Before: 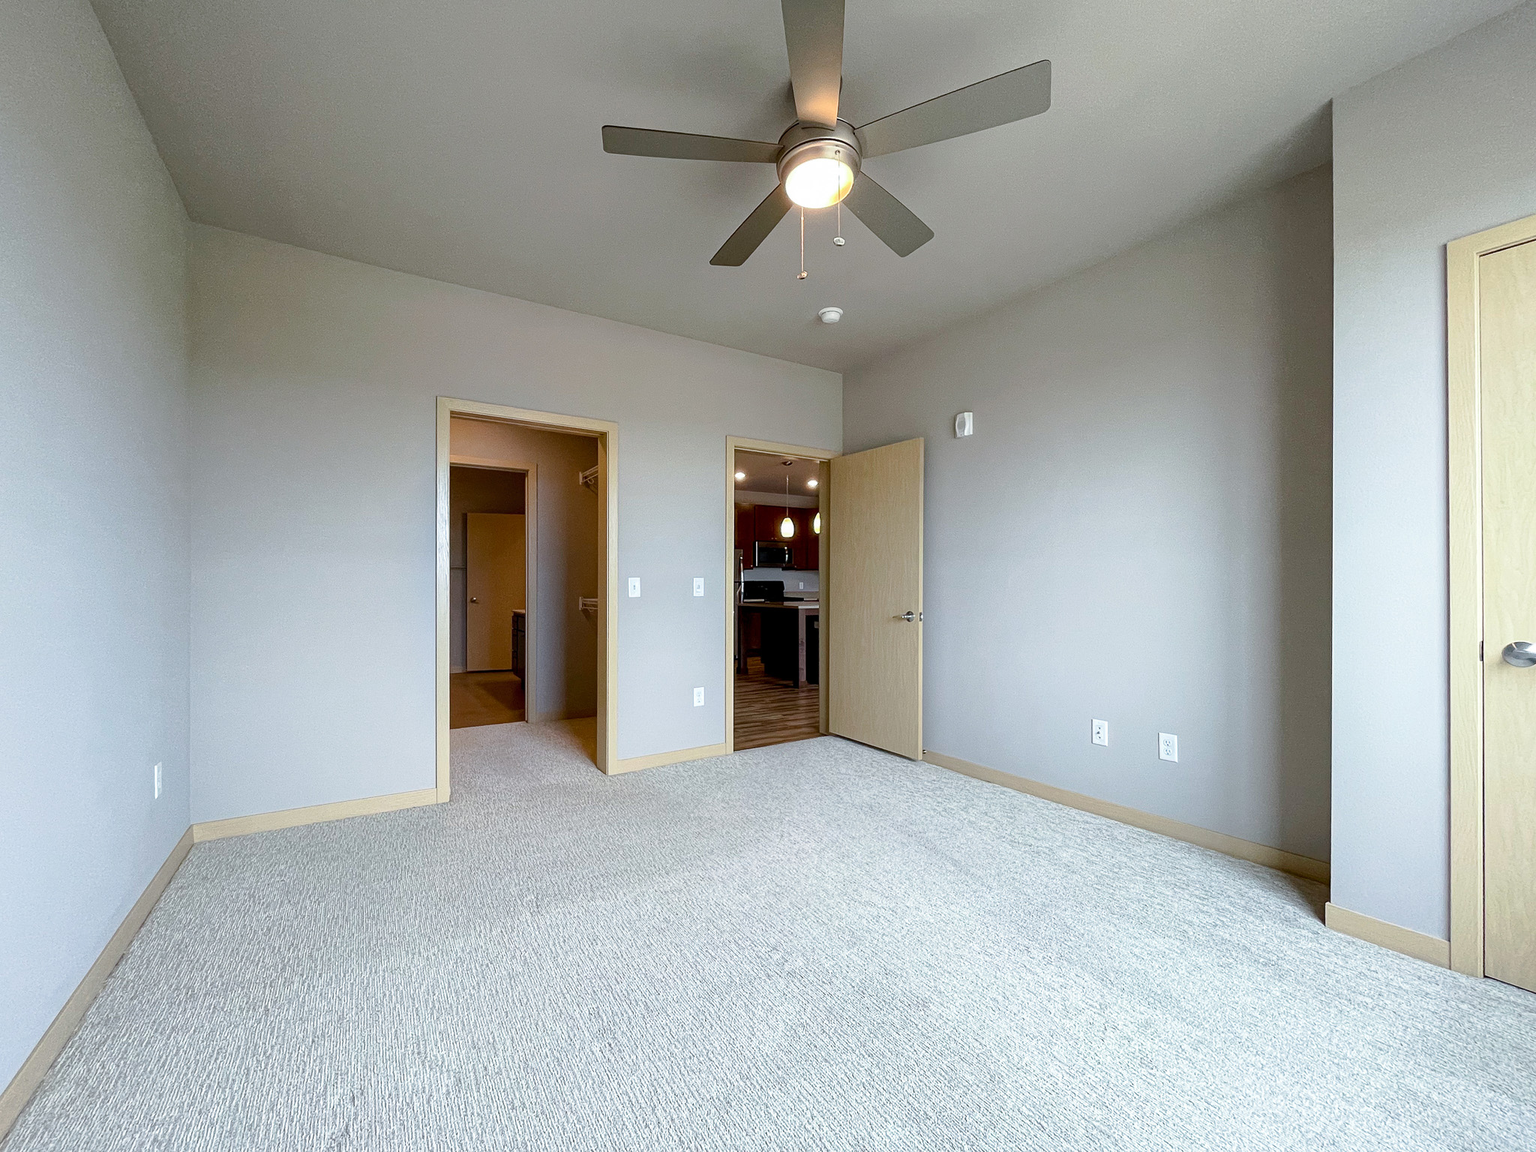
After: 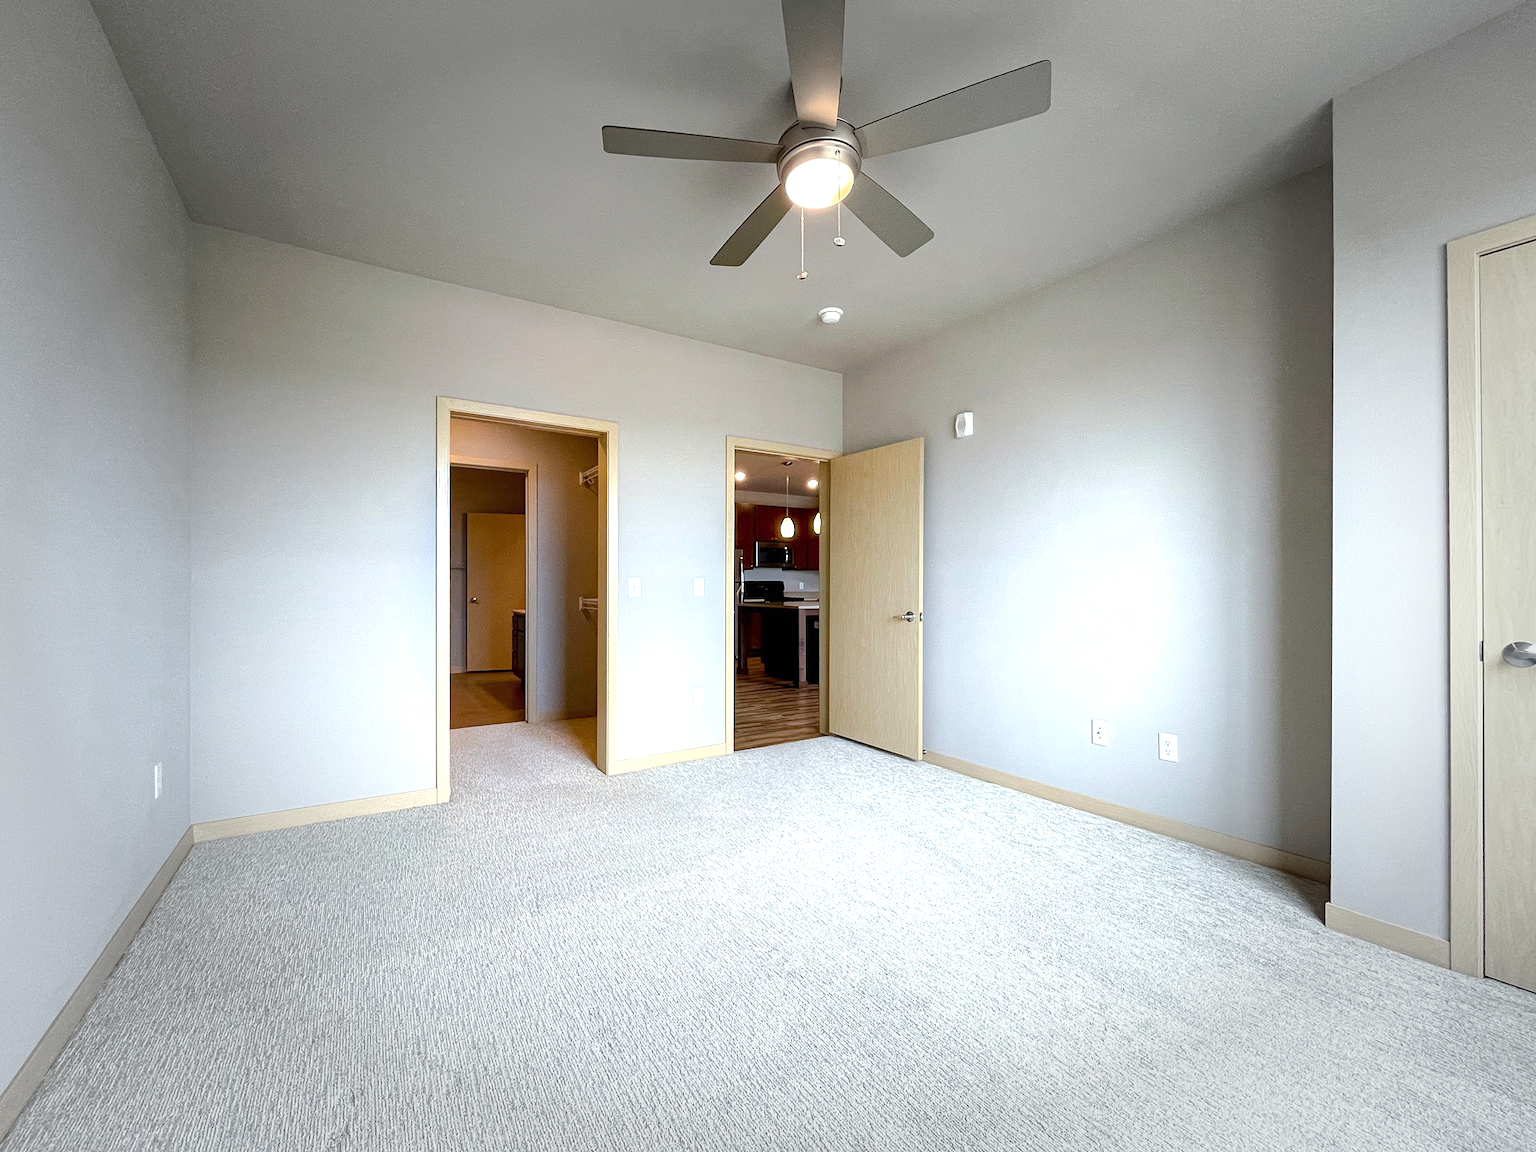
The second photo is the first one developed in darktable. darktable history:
exposure: black level correction 0, exposure 0.7 EV, compensate exposure bias true, compensate highlight preservation false
vignetting: fall-off start 48.41%, automatic ratio true, width/height ratio 1.29, unbound false
